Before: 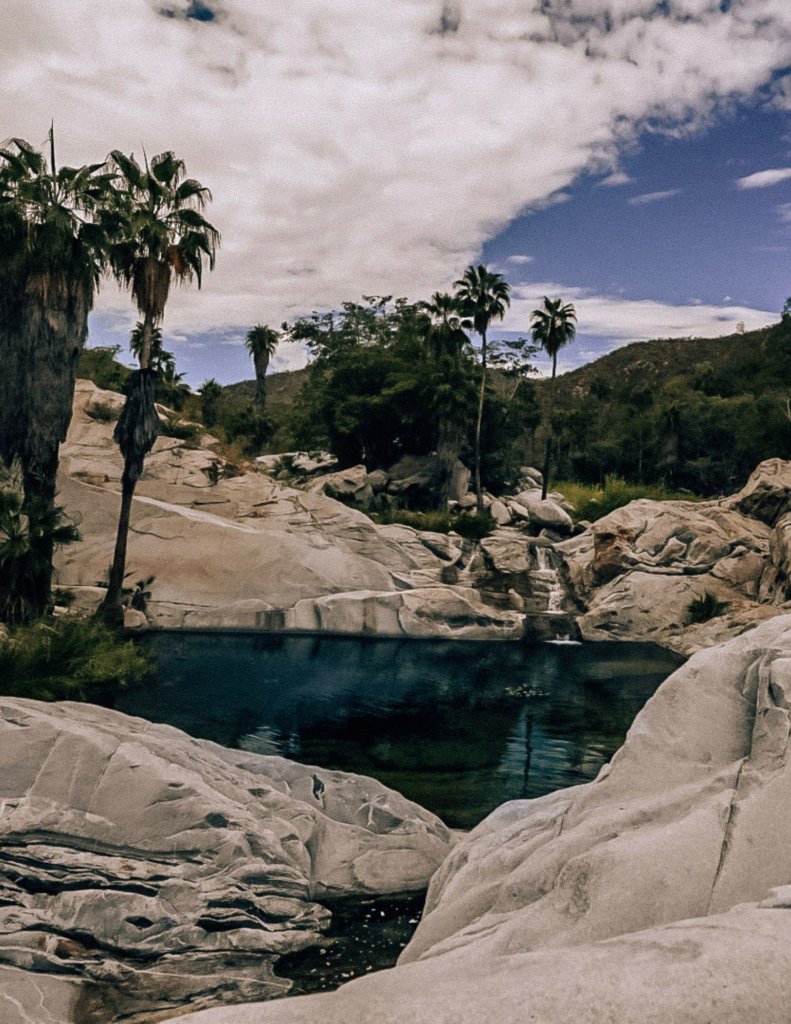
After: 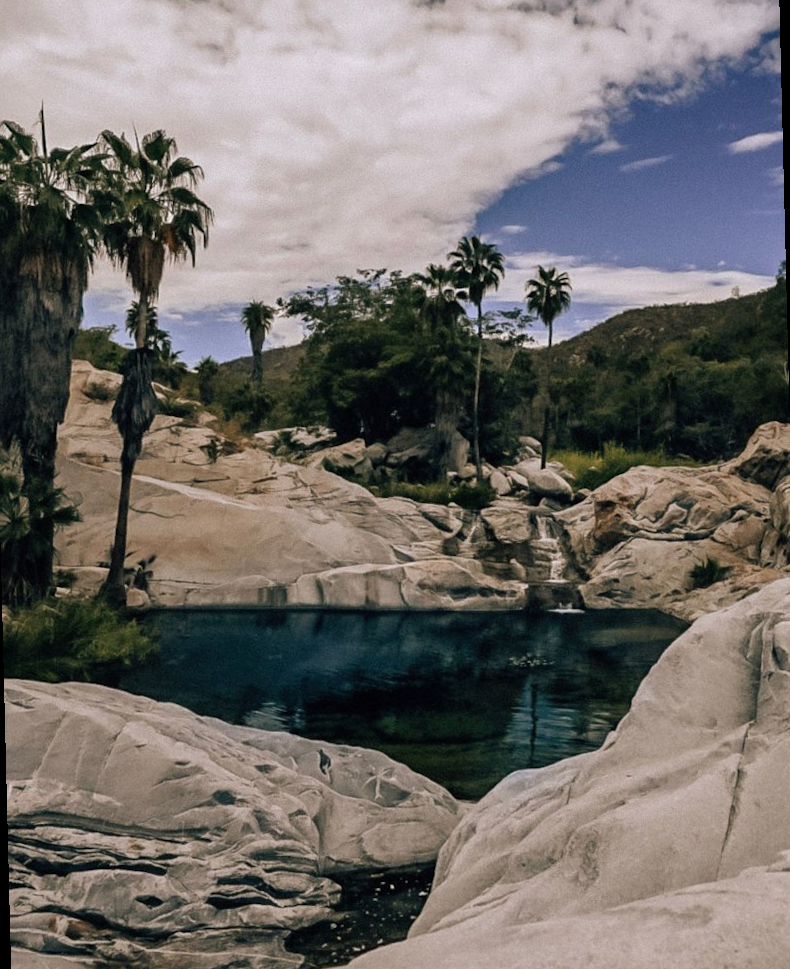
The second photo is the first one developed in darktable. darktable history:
rotate and perspective: rotation -1.42°, crop left 0.016, crop right 0.984, crop top 0.035, crop bottom 0.965
shadows and highlights: shadows 25, highlights -25
